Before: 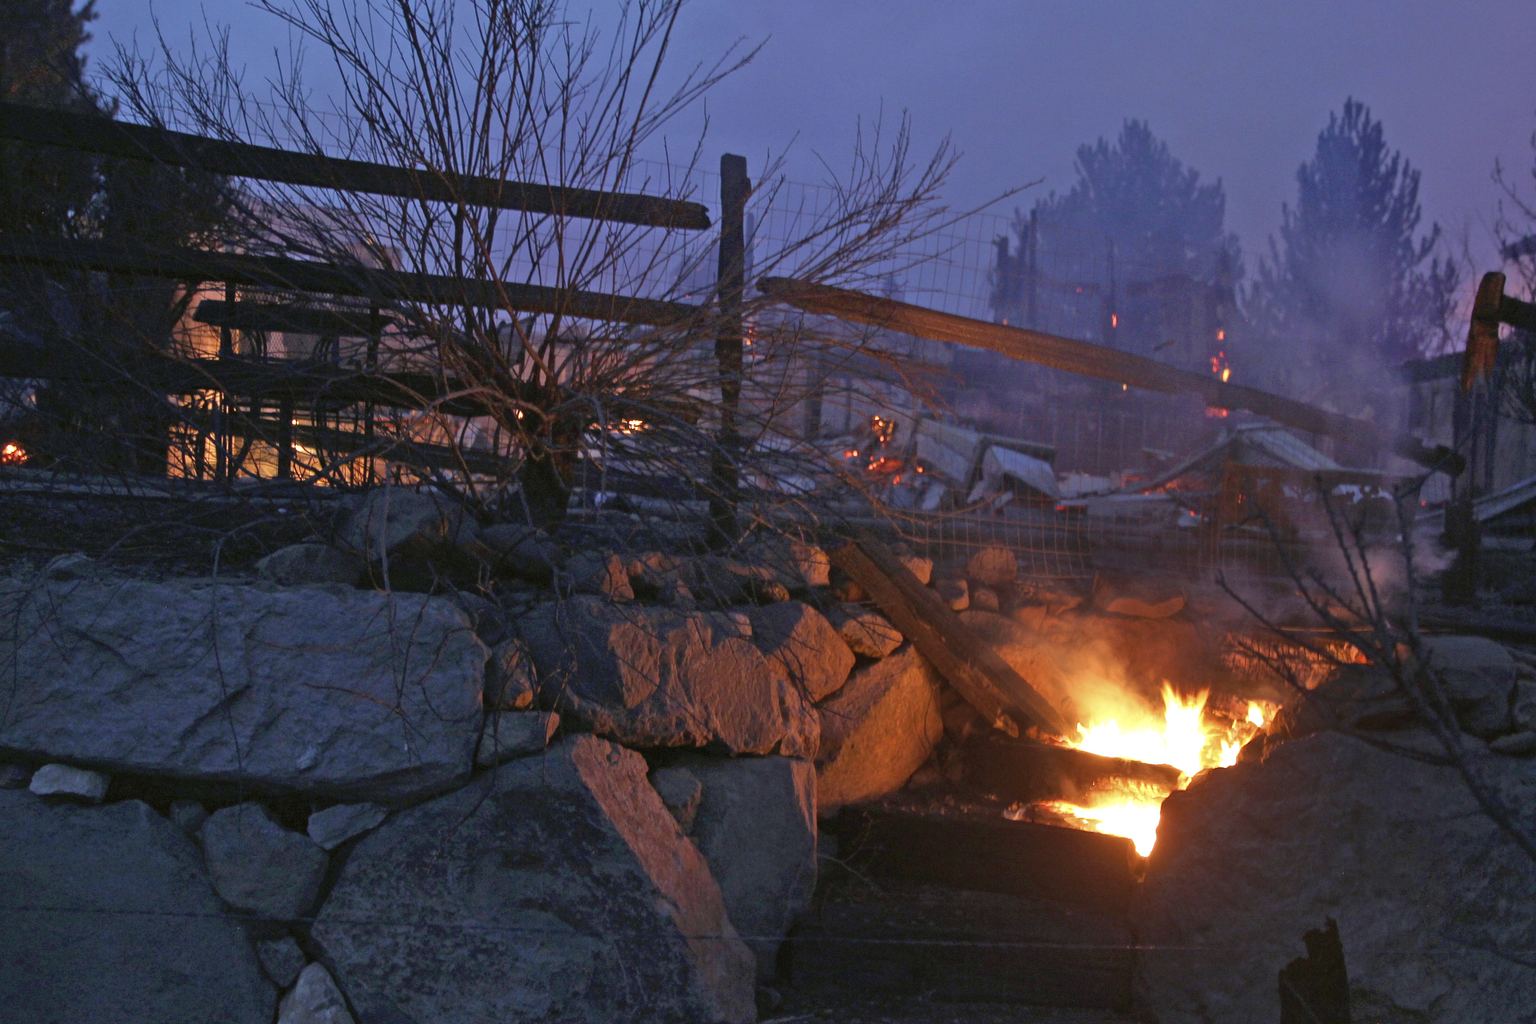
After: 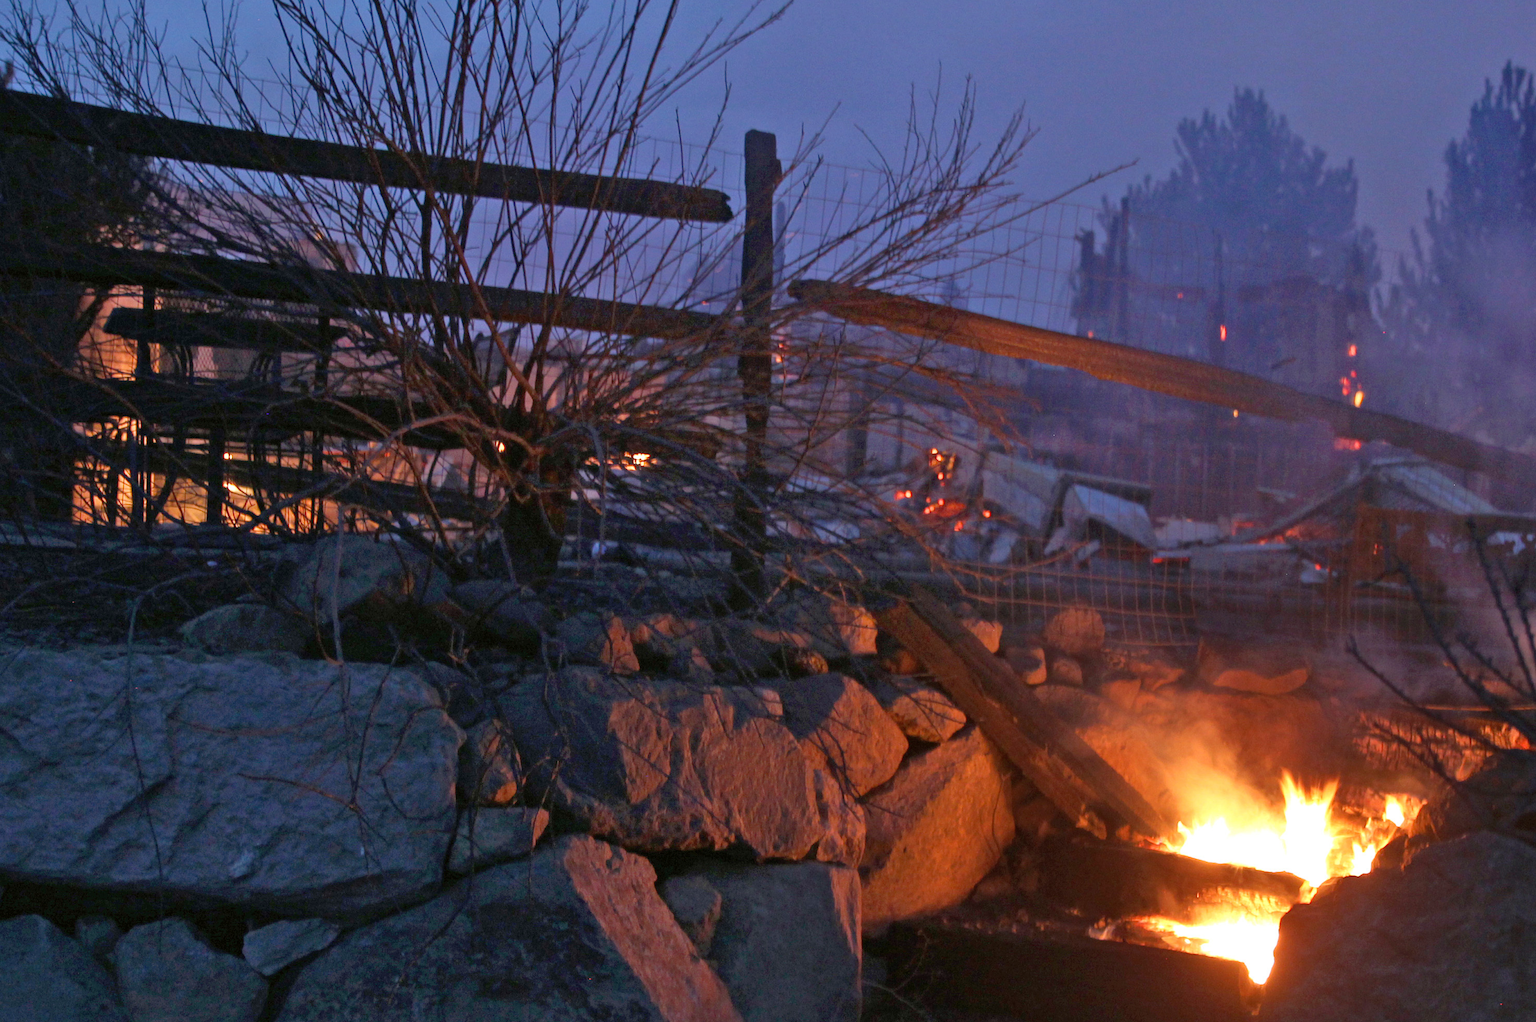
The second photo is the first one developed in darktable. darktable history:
crop and rotate: left 7.054%, top 4.606%, right 10.629%, bottom 13.214%
